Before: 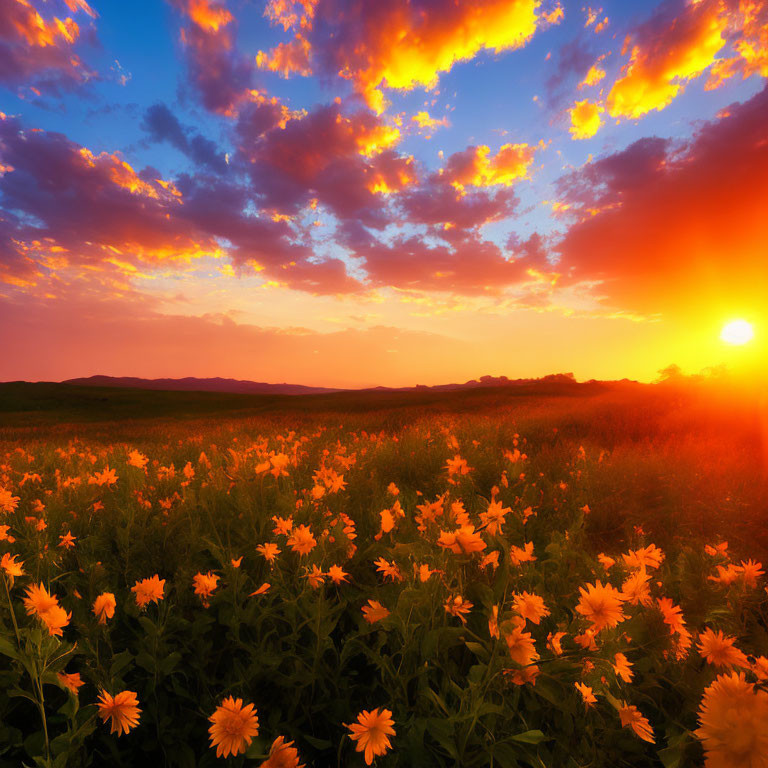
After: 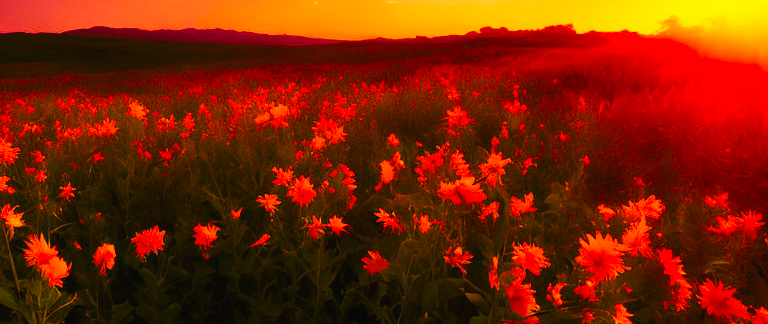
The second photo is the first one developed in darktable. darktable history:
tone curve: curves: ch0 [(0, 0.011) (0.139, 0.106) (0.295, 0.271) (0.499, 0.523) (0.739, 0.782) (0.857, 0.879) (1, 0.967)]; ch1 [(0, 0) (0.272, 0.249) (0.39, 0.379) (0.469, 0.456) (0.495, 0.497) (0.524, 0.53) (0.588, 0.62) (0.725, 0.779) (1, 1)]; ch2 [(0, 0) (0.125, 0.089) (0.35, 0.317) (0.437, 0.42) (0.502, 0.499) (0.533, 0.553) (0.599, 0.638) (1, 1)], preserve colors none
crop: top 45.498%, bottom 12.192%
contrast brightness saturation: brightness -0.016, saturation 0.369
